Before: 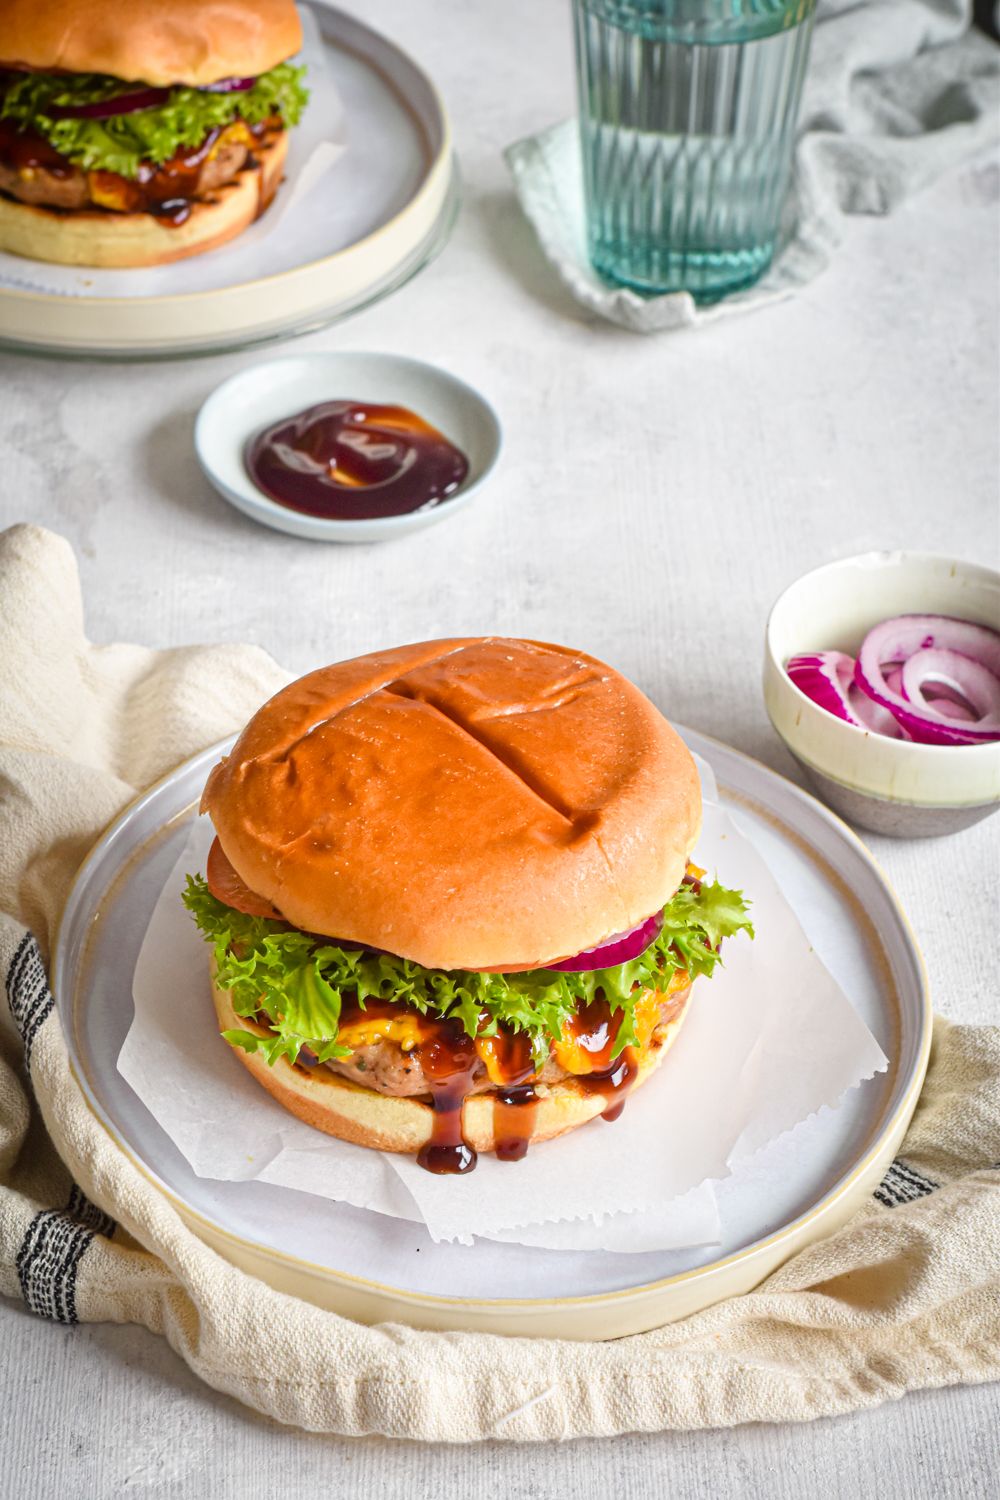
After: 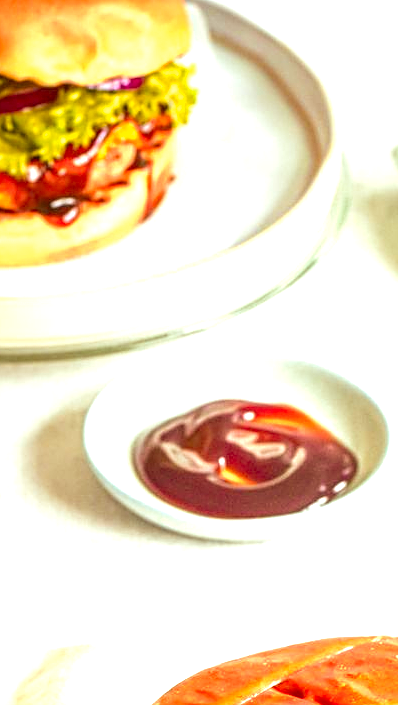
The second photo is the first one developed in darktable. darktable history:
crop and rotate: left 11.15%, top 0.115%, right 48.955%, bottom 52.861%
exposure: black level correction 0, exposure 1.095 EV, compensate highlight preservation false
contrast brightness saturation: brightness 0.127
color correction: highlights a* -5.3, highlights b* 9.79, shadows a* 9.28, shadows b* 24.61
sharpen: on, module defaults
color zones: curves: ch1 [(0.235, 0.558) (0.75, 0.5)]; ch2 [(0.25, 0.462) (0.749, 0.457)]
local contrast: detail 130%
velvia: on, module defaults
